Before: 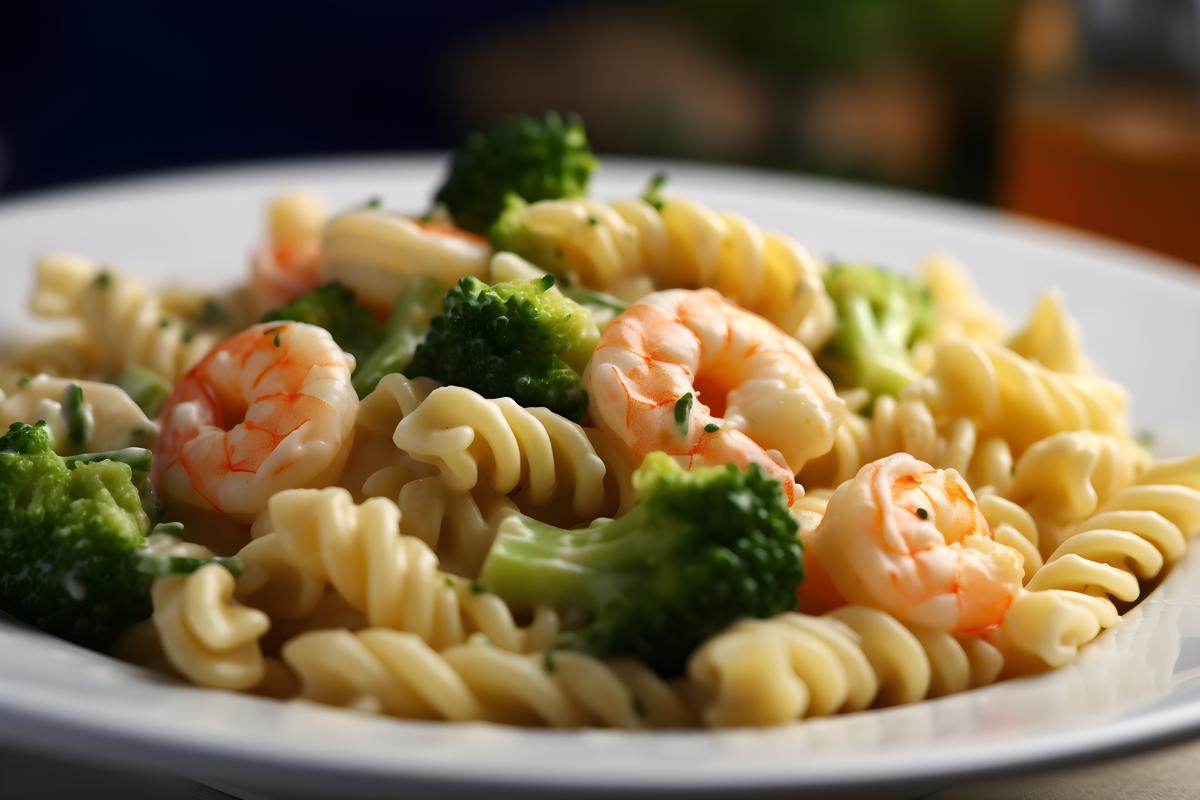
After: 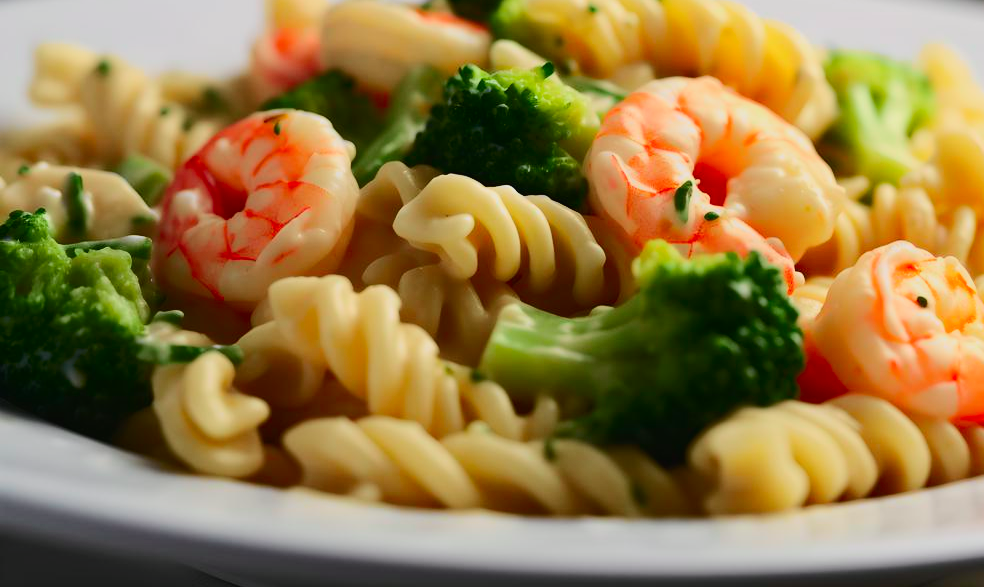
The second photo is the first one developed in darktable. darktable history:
tone curve: curves: ch0 [(0, 0.018) (0.036, 0.038) (0.15, 0.131) (0.27, 0.247) (0.503, 0.556) (0.763, 0.785) (1, 0.919)]; ch1 [(0, 0) (0.203, 0.158) (0.333, 0.283) (0.451, 0.417) (0.502, 0.5) (0.519, 0.522) (0.562, 0.588) (0.603, 0.664) (0.722, 0.813) (1, 1)]; ch2 [(0, 0) (0.29, 0.295) (0.404, 0.436) (0.497, 0.499) (0.521, 0.523) (0.561, 0.605) (0.639, 0.664) (0.712, 0.764) (1, 1)], color space Lab, independent channels, preserve colors none
crop: top 26.531%, right 17.959%
